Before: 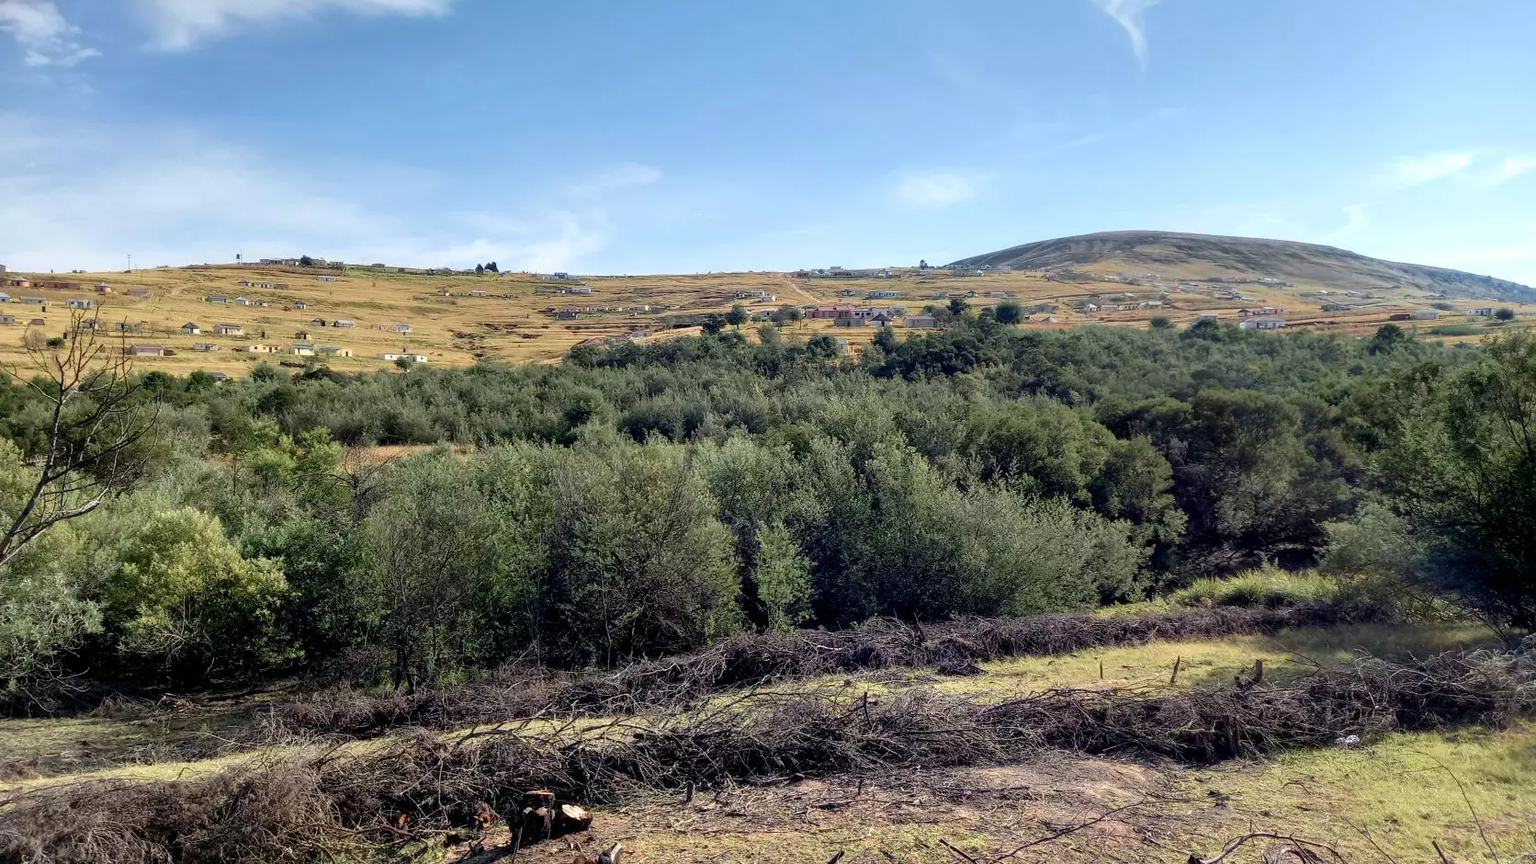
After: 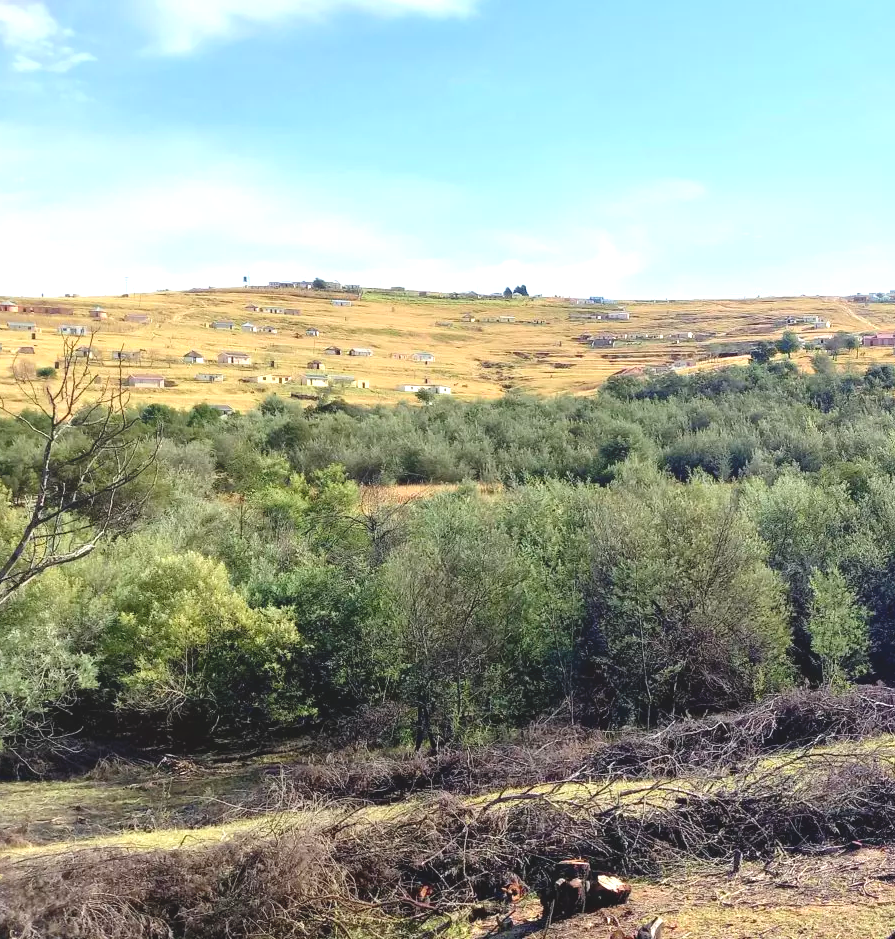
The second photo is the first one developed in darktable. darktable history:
crop: left 0.887%, right 45.55%, bottom 0.09%
exposure: exposure 1 EV, compensate highlight preservation false
local contrast: detail 72%
